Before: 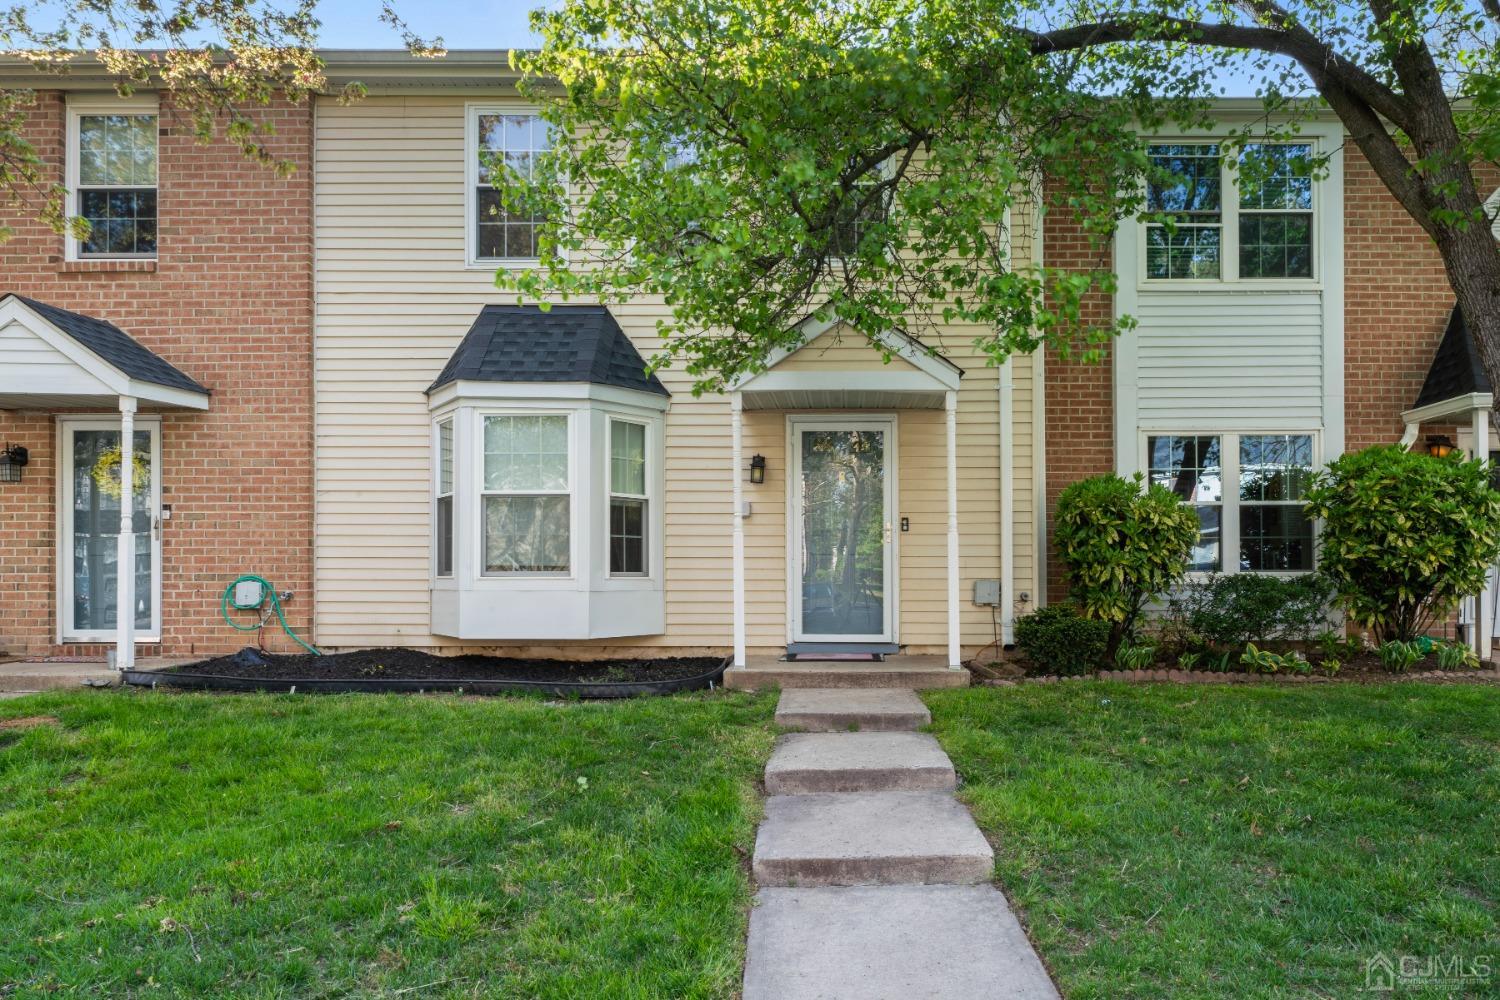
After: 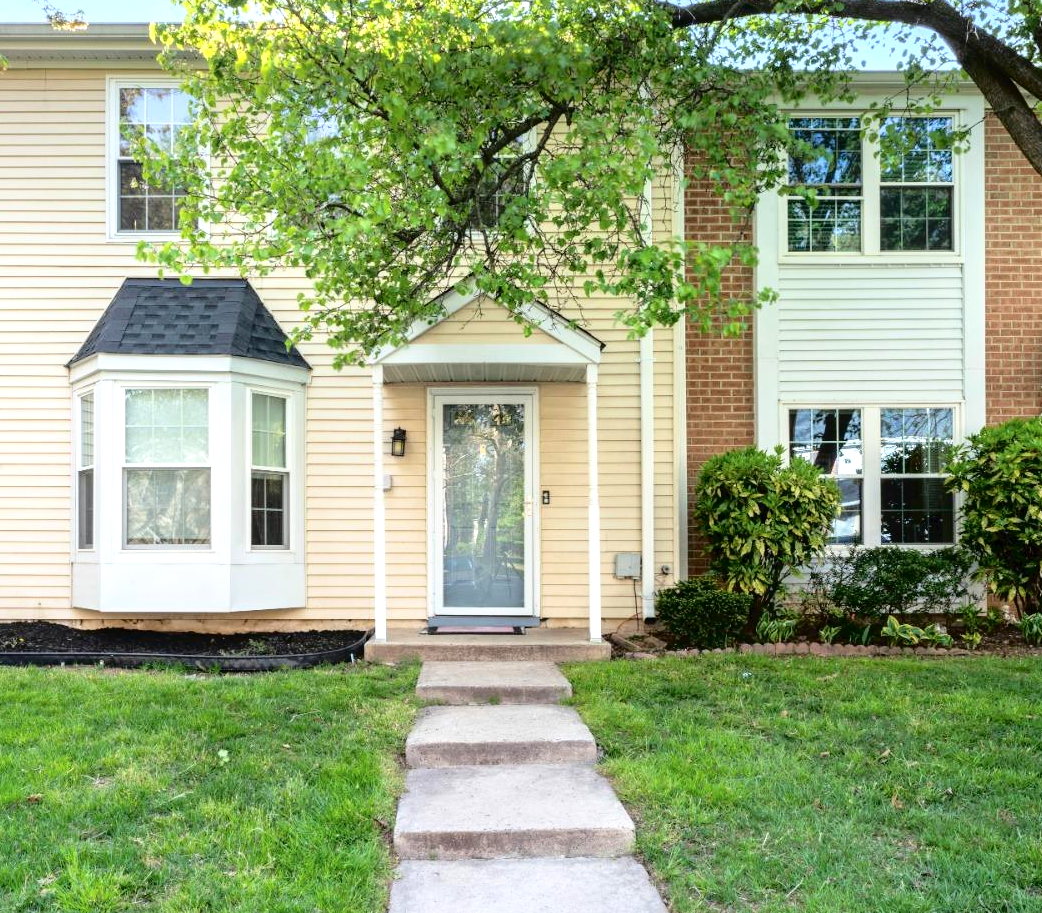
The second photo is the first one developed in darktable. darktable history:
crop and rotate: left 23.983%, top 2.743%, right 6.504%, bottom 5.956%
tone curve: curves: ch0 [(0, 0) (0.003, 0.025) (0.011, 0.027) (0.025, 0.032) (0.044, 0.037) (0.069, 0.044) (0.1, 0.054) (0.136, 0.084) (0.177, 0.128) (0.224, 0.196) (0.277, 0.281) (0.335, 0.376) (0.399, 0.461) (0.468, 0.534) (0.543, 0.613) (0.623, 0.692) (0.709, 0.77) (0.801, 0.849) (0.898, 0.934) (1, 1)], color space Lab, independent channels, preserve colors none
exposure: black level correction 0.001, exposure 0.675 EV, compensate highlight preservation false
